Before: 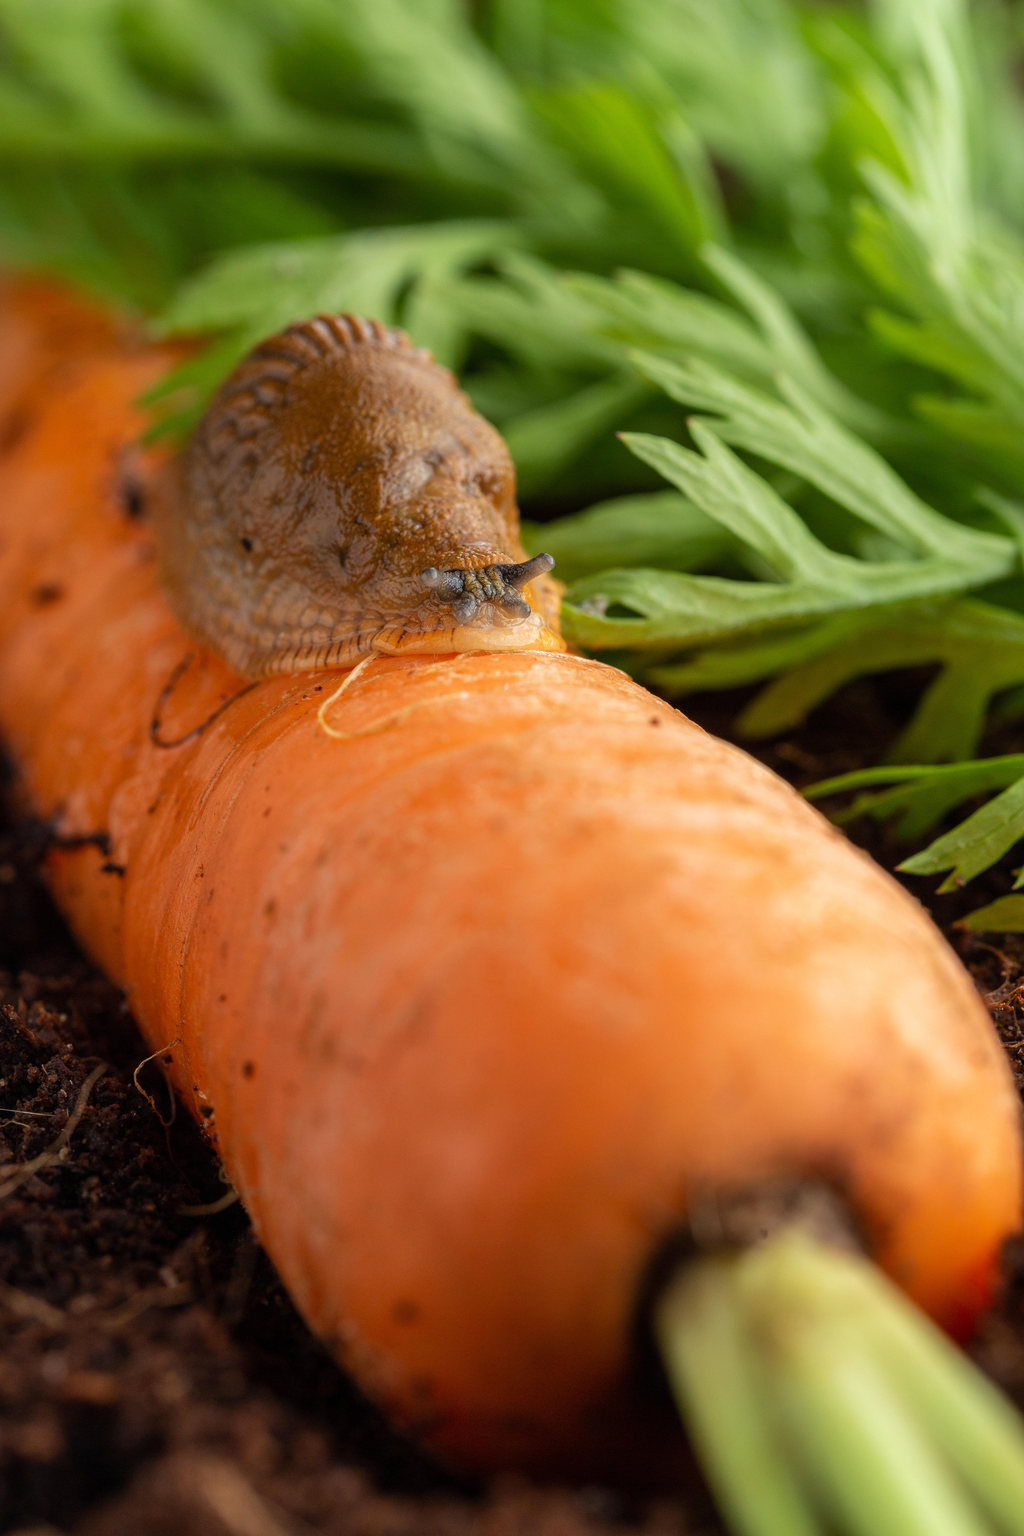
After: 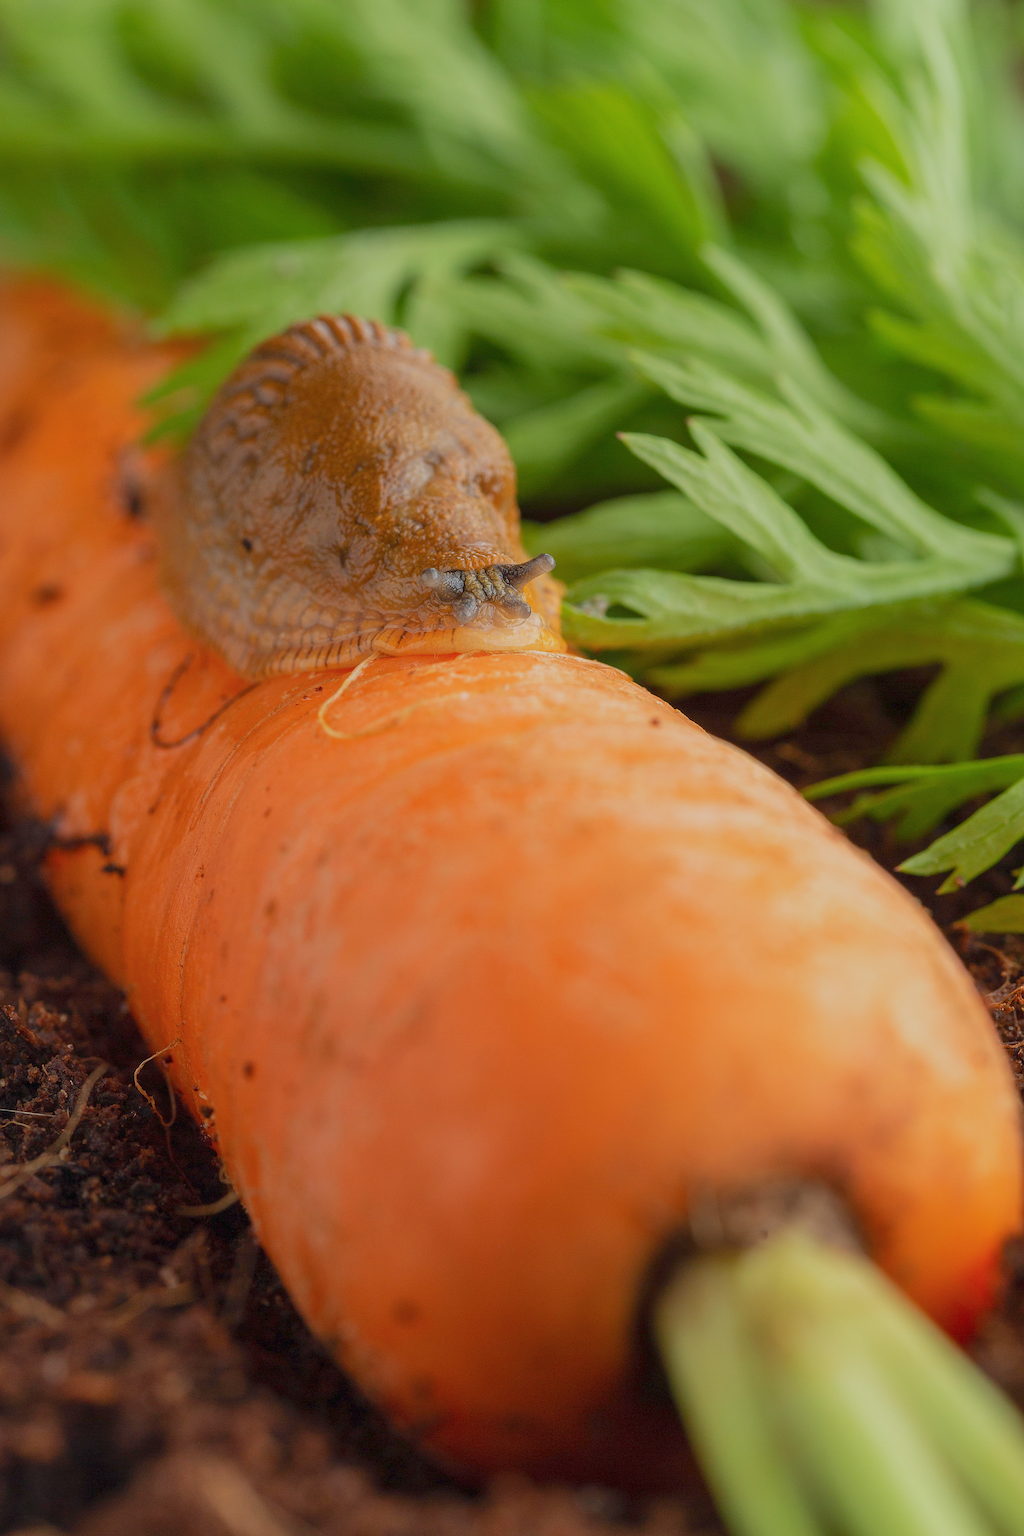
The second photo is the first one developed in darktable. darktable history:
color balance rgb: contrast -30%
exposure: exposure 0.207 EV, compensate highlight preservation false
sharpen: on, module defaults
